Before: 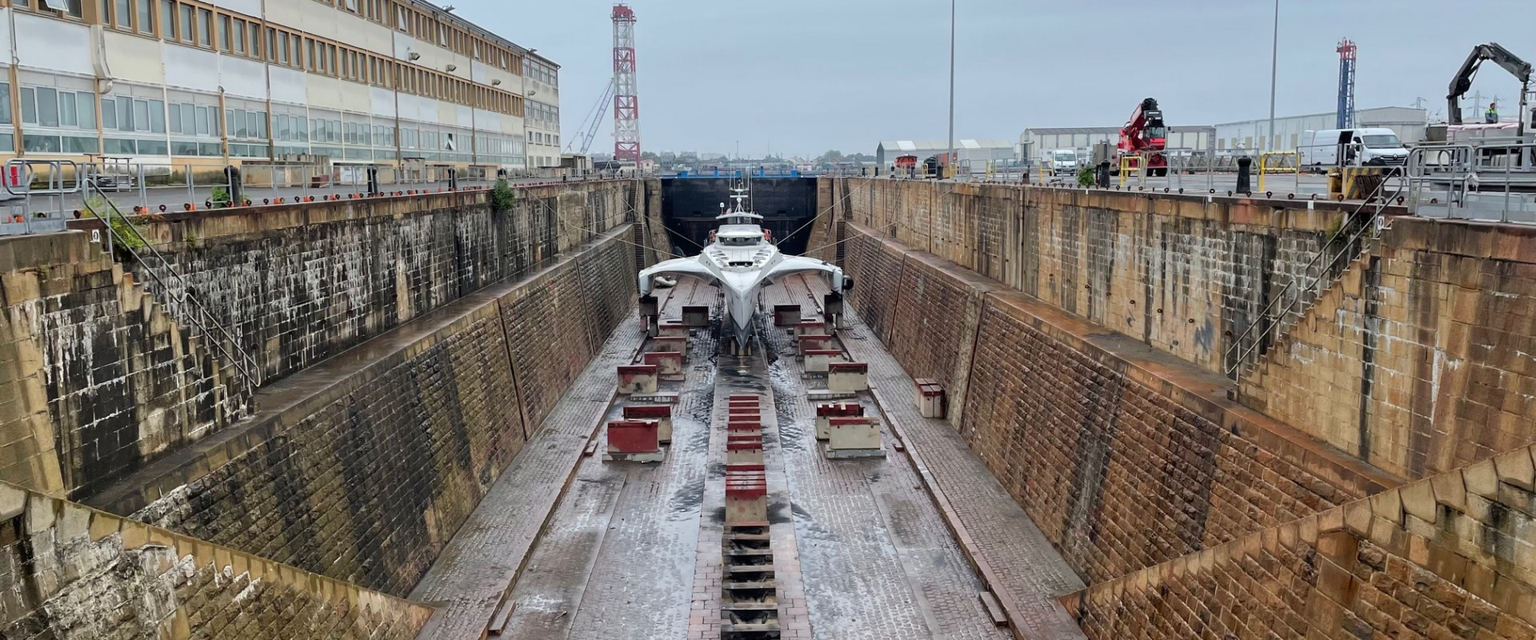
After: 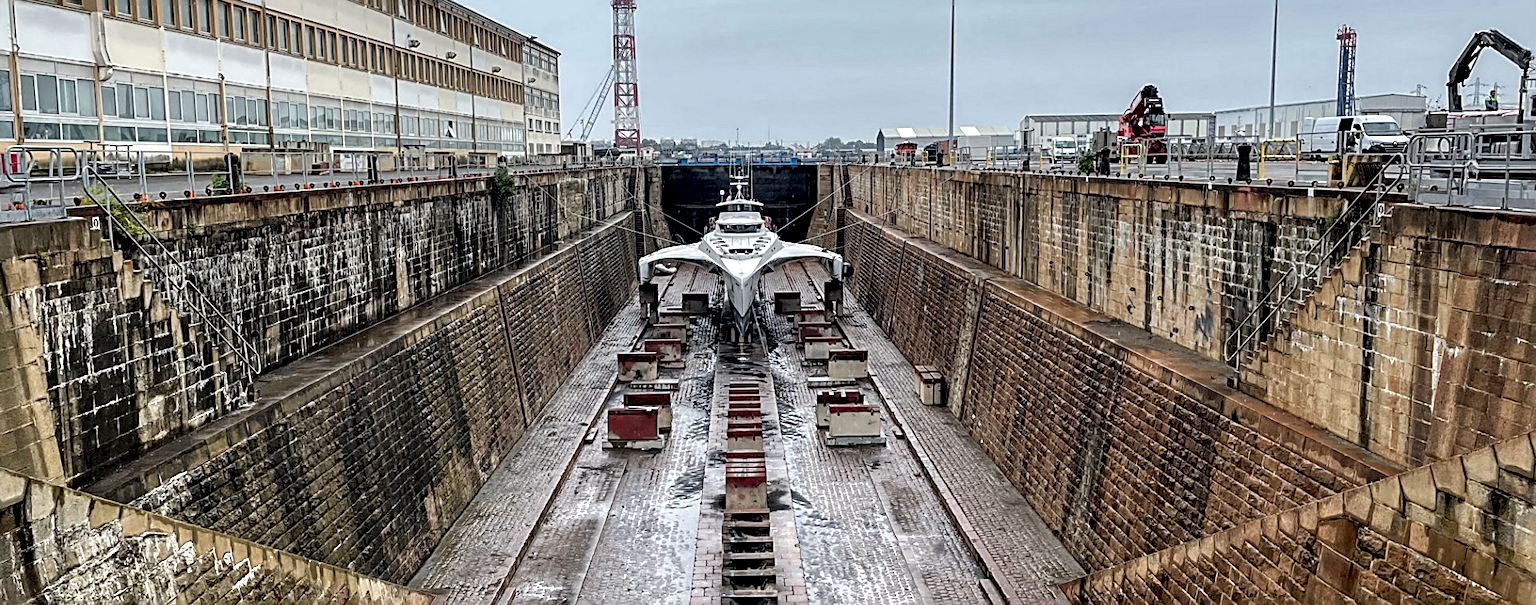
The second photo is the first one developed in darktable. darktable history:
local contrast: highlights 81%, shadows 57%, detail 174%, midtone range 0.598
crop and rotate: top 2.055%, bottom 3.234%
sharpen: radius 2.628, amount 0.689
contrast equalizer: y [[0.6 ×6], [0.55 ×6], [0 ×6], [0 ×6], [0 ×6]], mix -0.28
color balance rgb: linear chroma grading › global chroma -15.896%, perceptual saturation grading › global saturation 0.094%, perceptual brilliance grading › global brilliance 2.613%, perceptual brilliance grading › highlights -3.395%, perceptual brilliance grading › shadows 3.171%
haze removal: compatibility mode true, adaptive false
